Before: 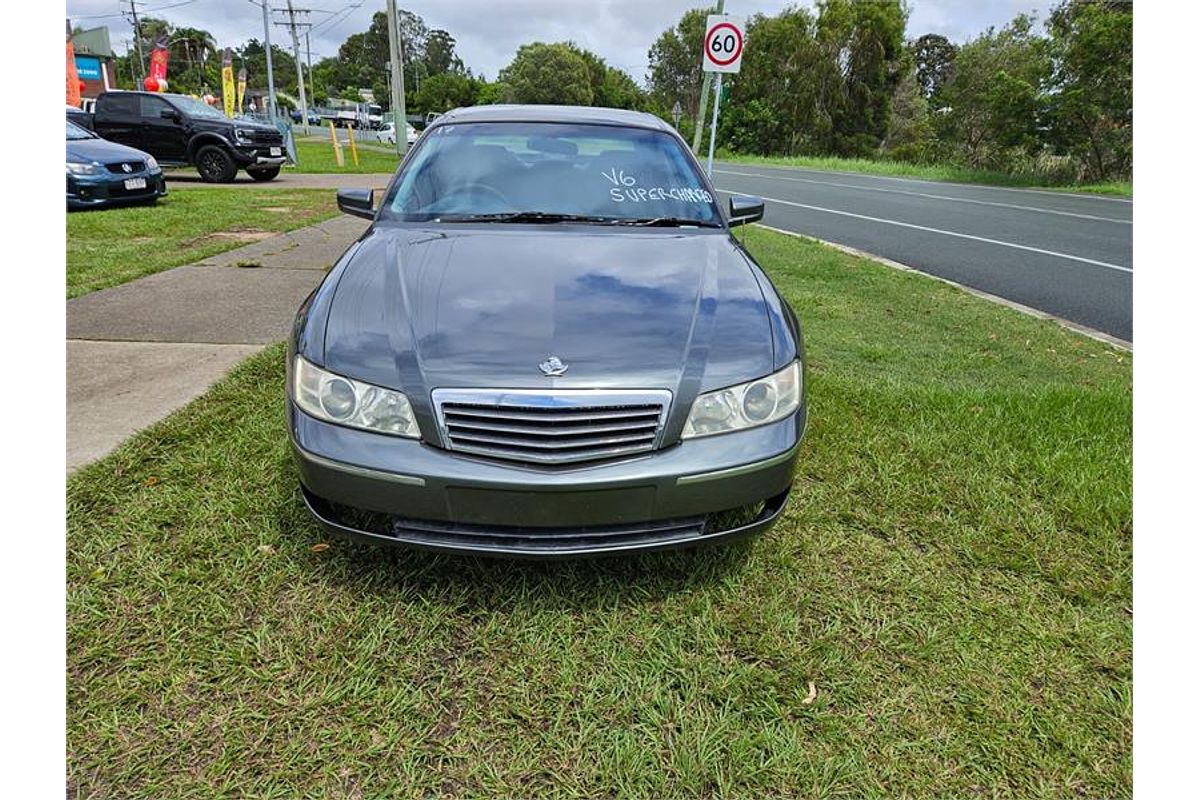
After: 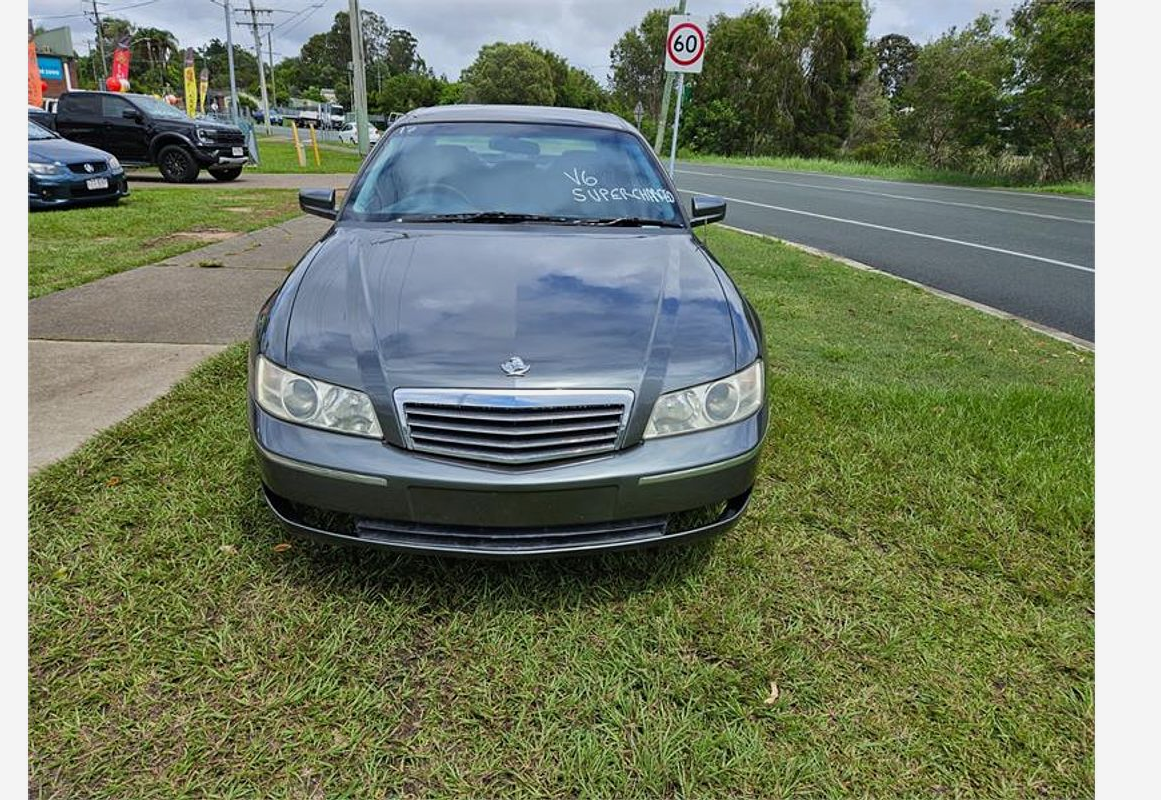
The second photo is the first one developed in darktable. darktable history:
exposure: exposure -0.151 EV, compensate highlight preservation false
crop and rotate: left 3.238%
